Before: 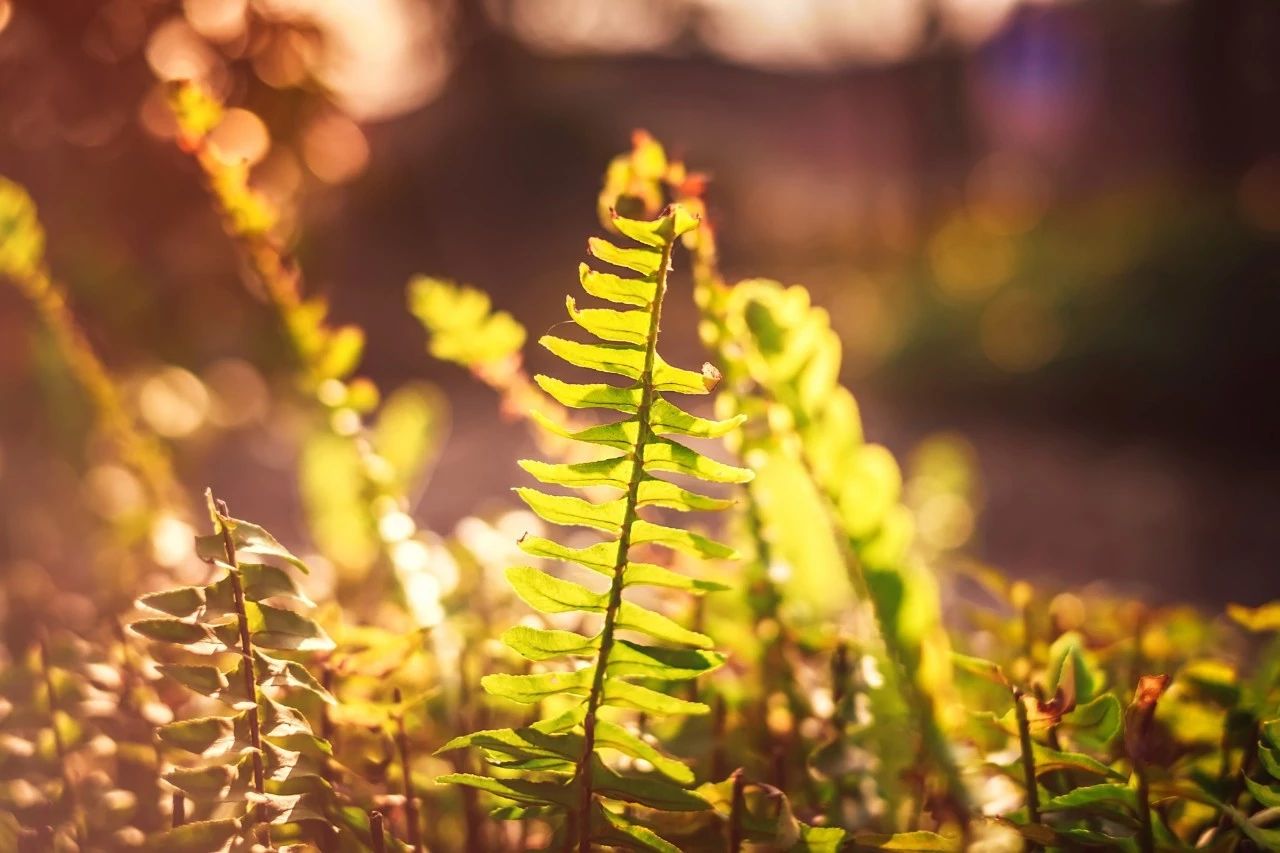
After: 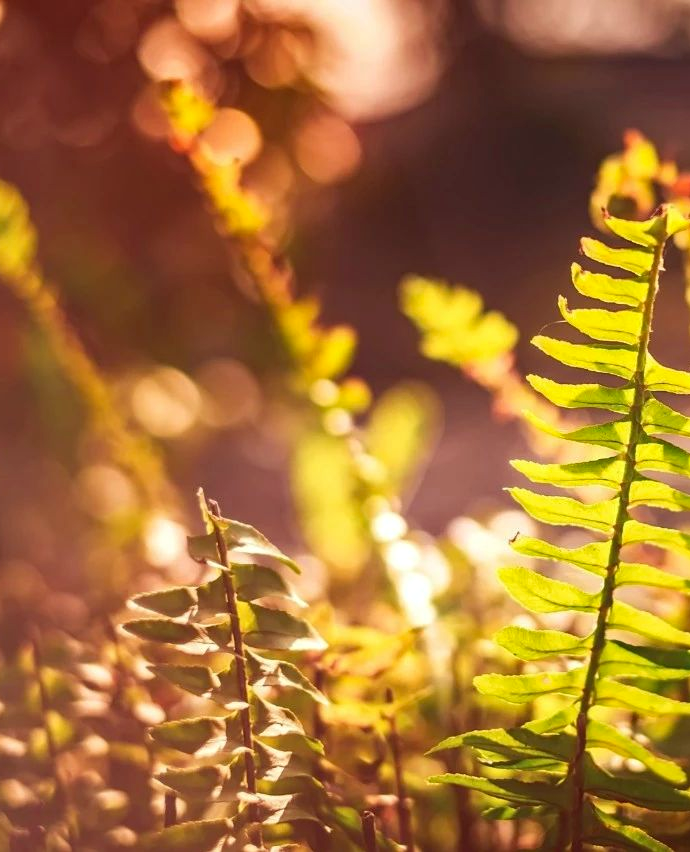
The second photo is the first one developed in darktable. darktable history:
haze removal: compatibility mode true, adaptive false
crop: left 0.677%, right 45.366%, bottom 0.092%
